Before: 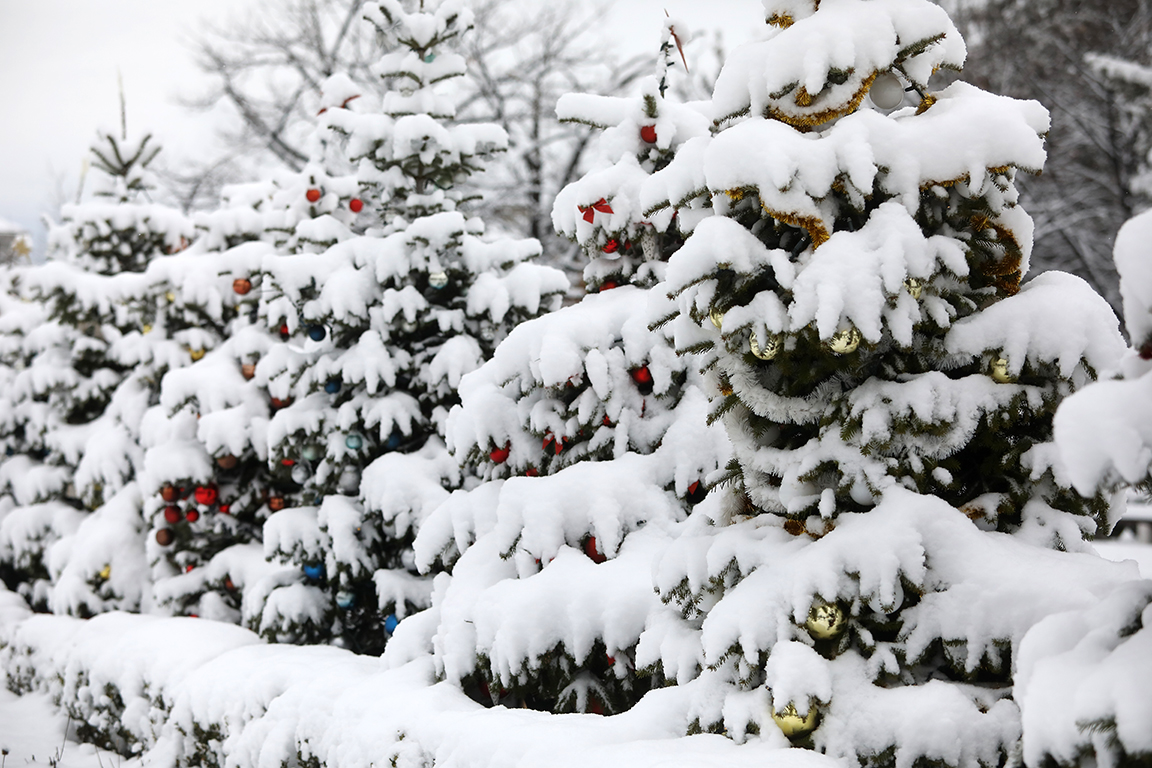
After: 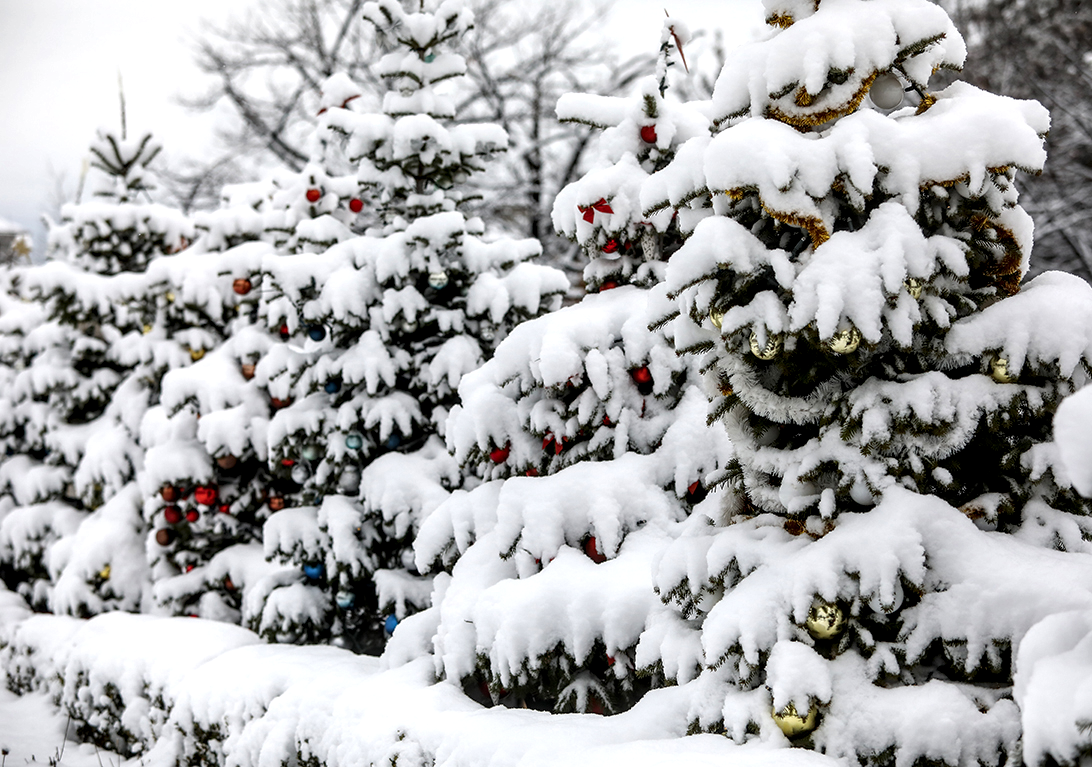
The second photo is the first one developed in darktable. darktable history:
crop and rotate: right 5.167%
local contrast: highlights 60%, shadows 60%, detail 160%
